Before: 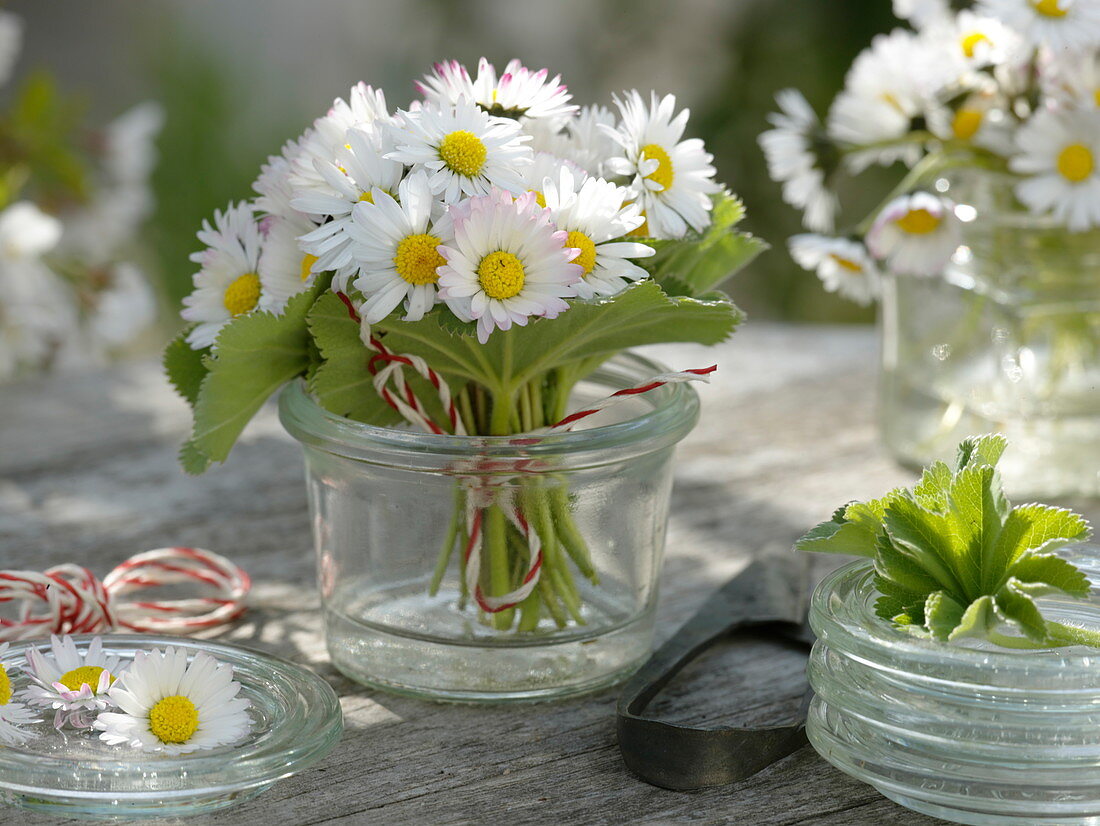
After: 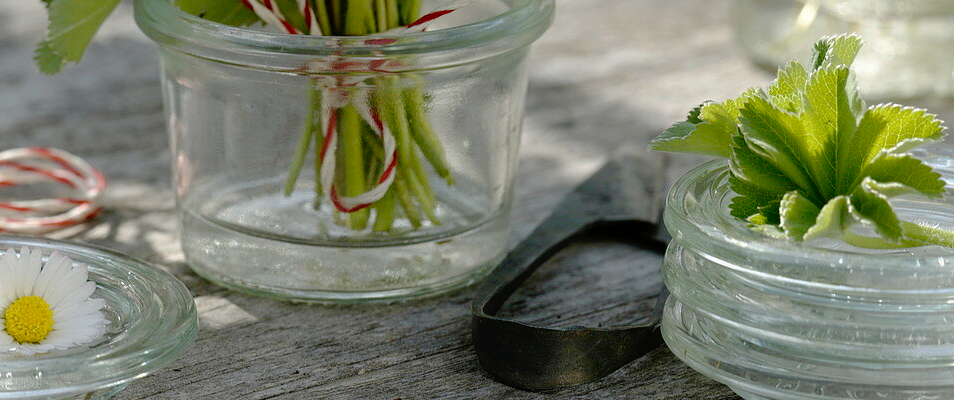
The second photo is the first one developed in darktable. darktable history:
crop and rotate: left 13.245%, top 48.544%, bottom 2.928%
tone curve: curves: ch0 [(0, 0) (0.003, 0.001) (0.011, 0.002) (0.025, 0.007) (0.044, 0.015) (0.069, 0.022) (0.1, 0.03) (0.136, 0.056) (0.177, 0.115) (0.224, 0.177) (0.277, 0.244) (0.335, 0.322) (0.399, 0.398) (0.468, 0.471) (0.543, 0.545) (0.623, 0.614) (0.709, 0.685) (0.801, 0.765) (0.898, 0.867) (1, 1)], preserve colors none
